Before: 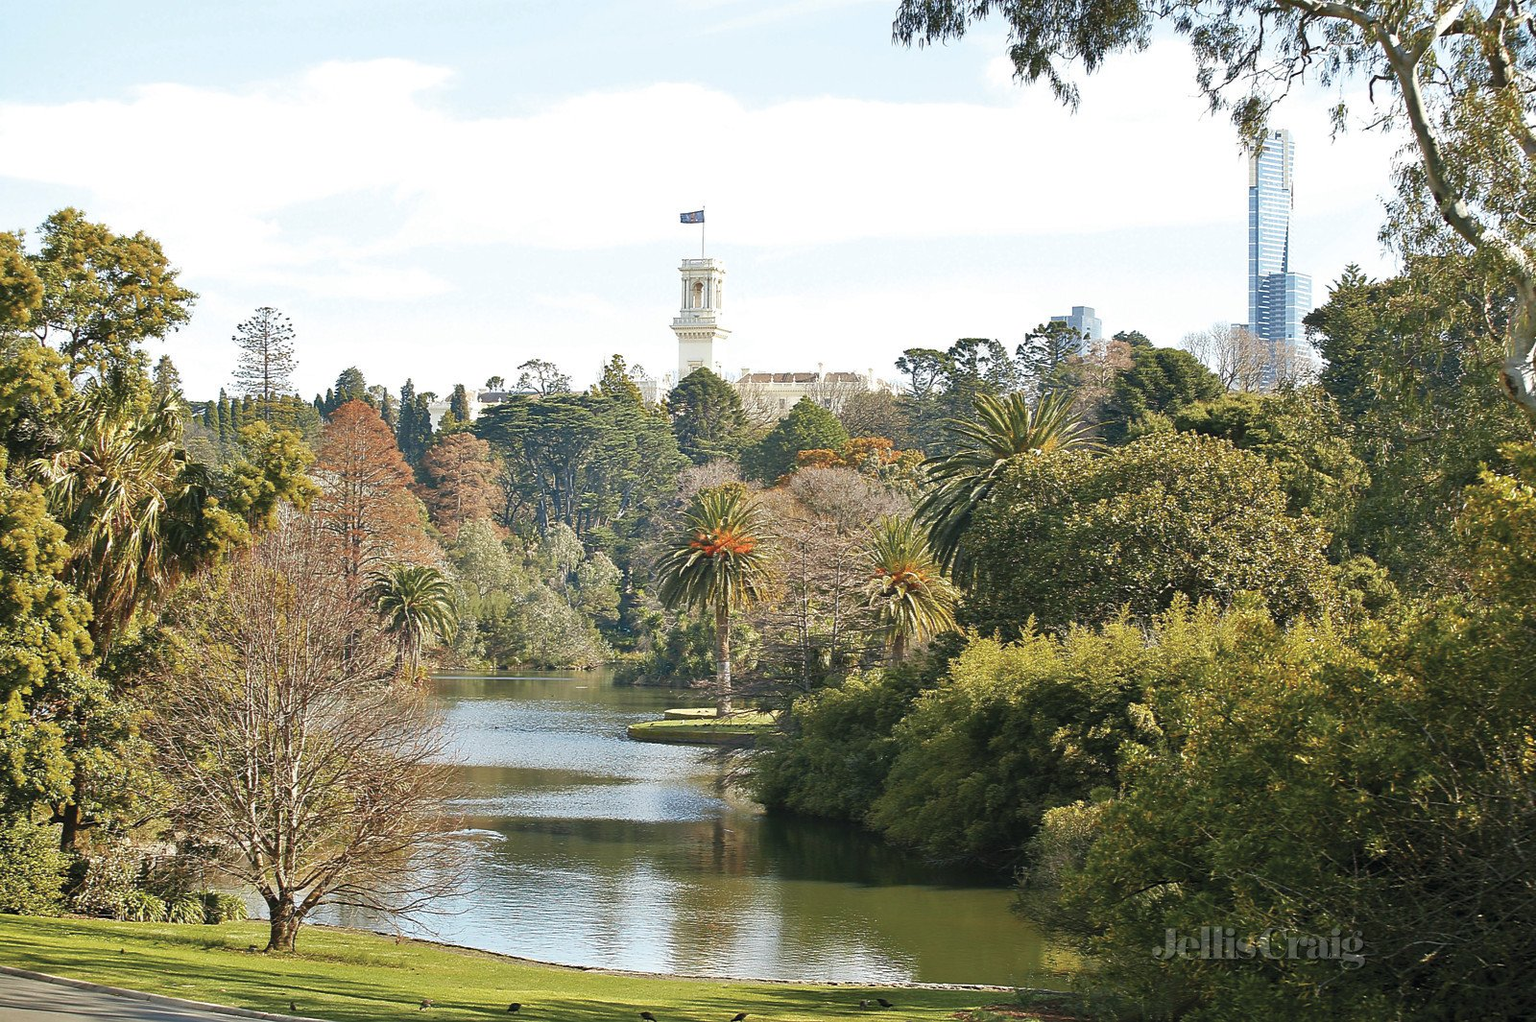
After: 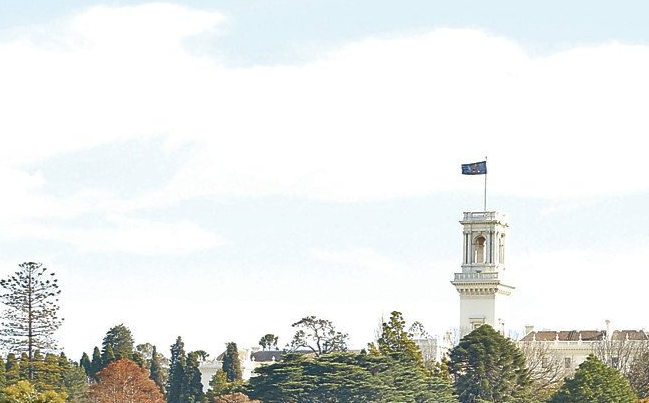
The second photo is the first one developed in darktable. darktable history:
shadows and highlights: shadows 37.27, highlights -28.18, soften with gaussian
crop: left 15.452%, top 5.459%, right 43.956%, bottom 56.62%
